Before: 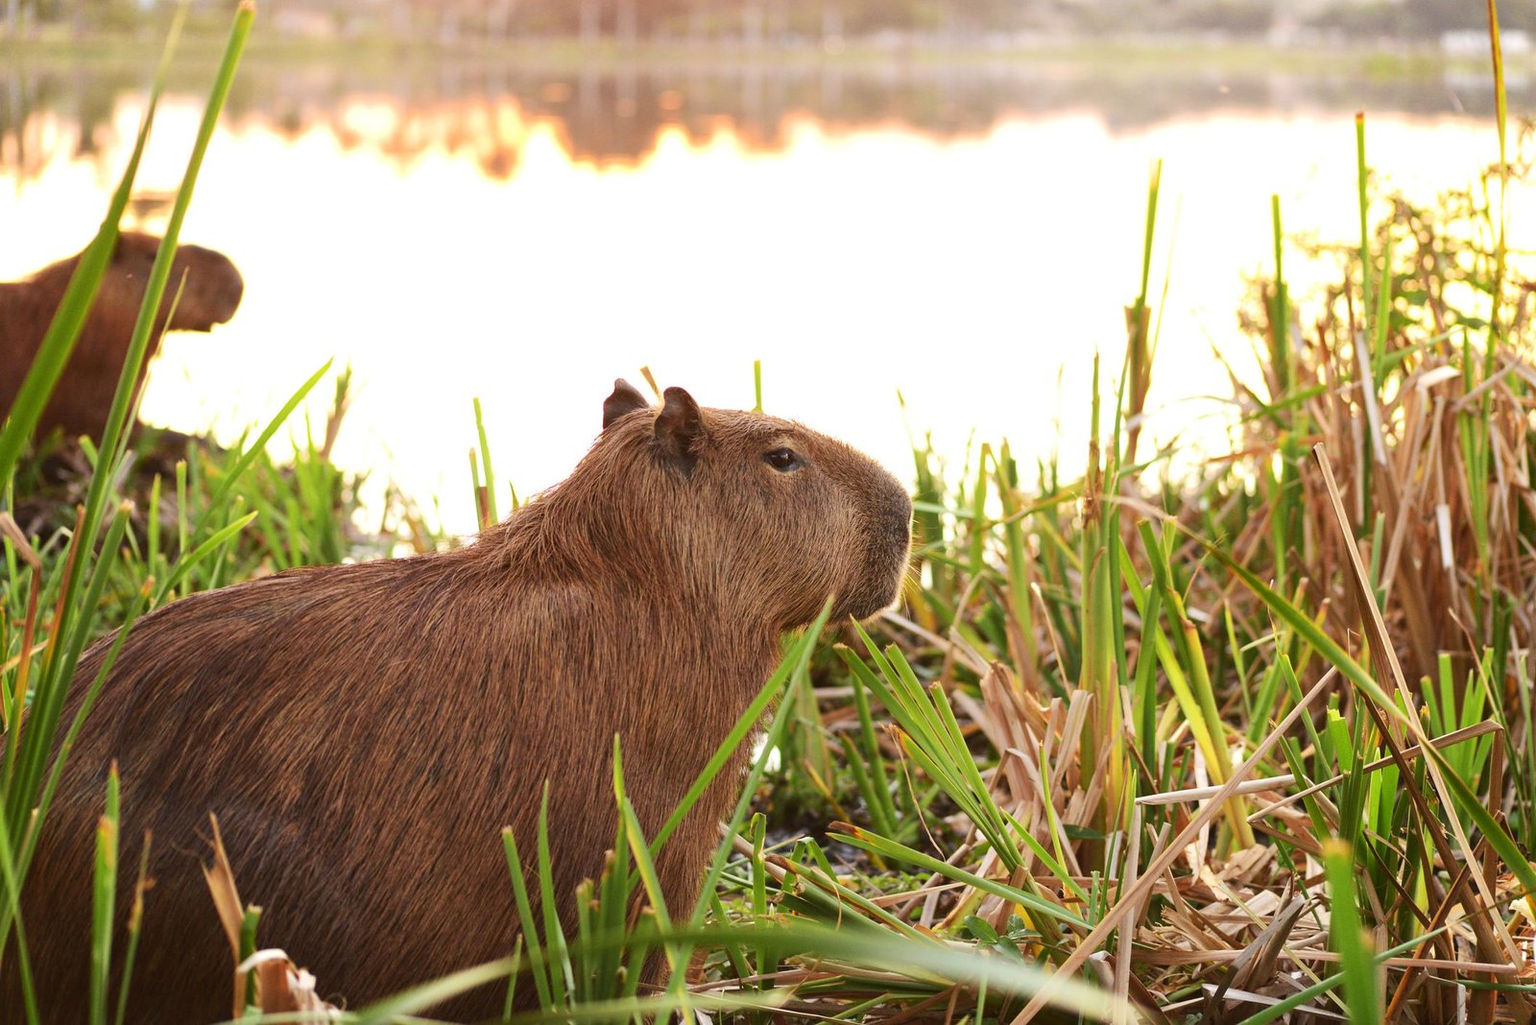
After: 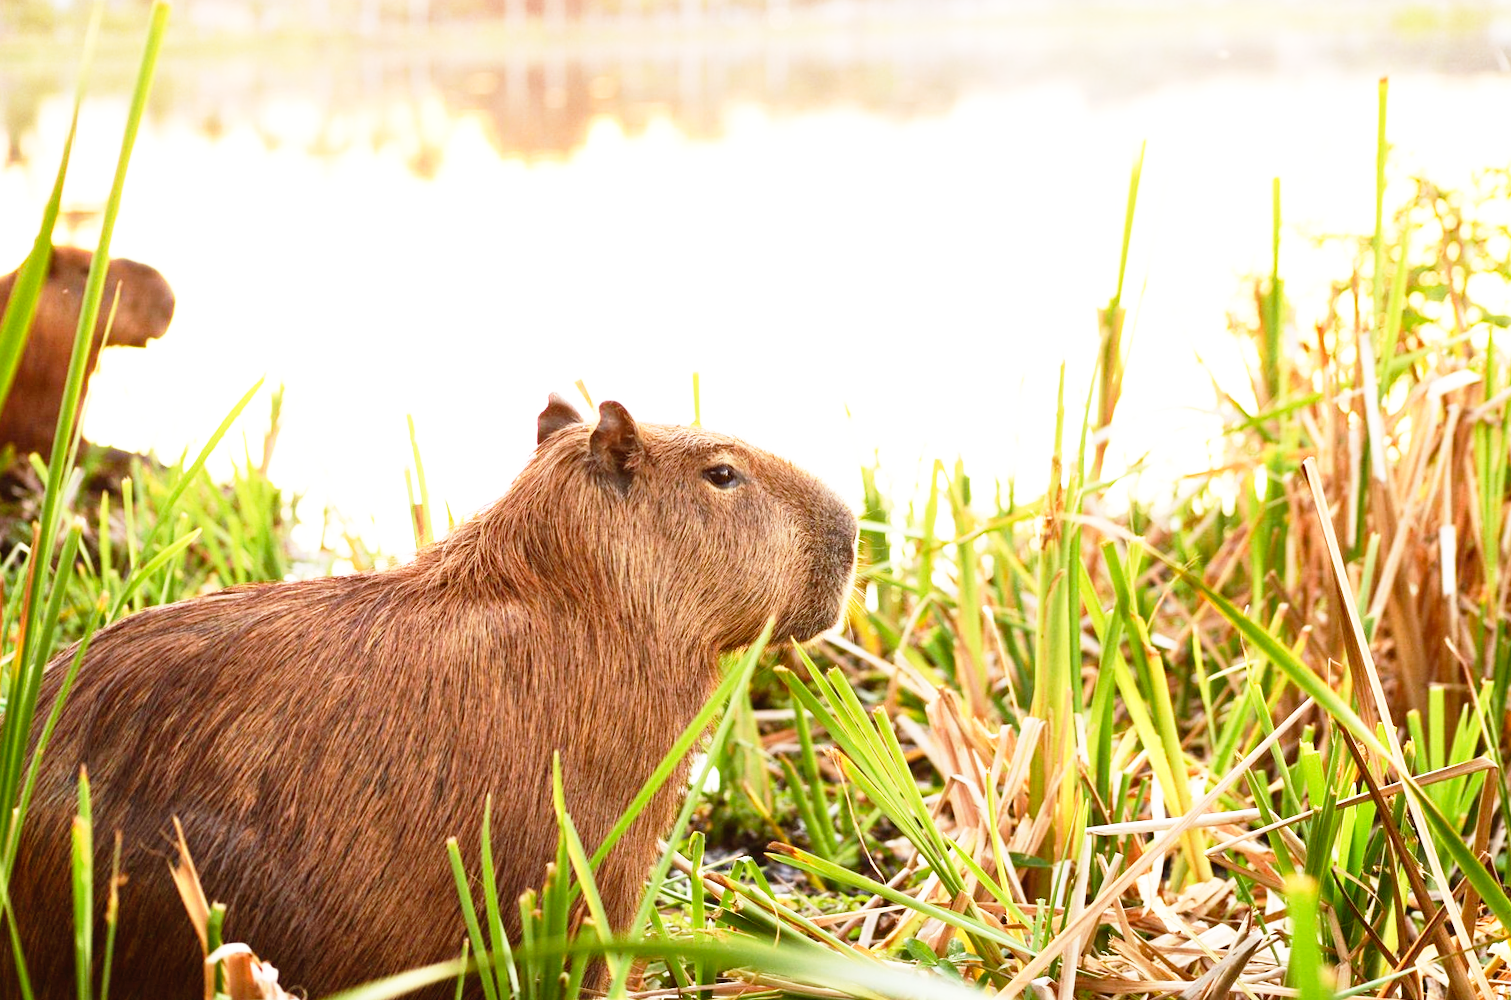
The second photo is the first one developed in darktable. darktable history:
base curve: curves: ch0 [(0, 0) (0.012, 0.01) (0.073, 0.168) (0.31, 0.711) (0.645, 0.957) (1, 1)], preserve colors none
rotate and perspective: rotation 0.062°, lens shift (vertical) 0.115, lens shift (horizontal) -0.133, crop left 0.047, crop right 0.94, crop top 0.061, crop bottom 0.94
